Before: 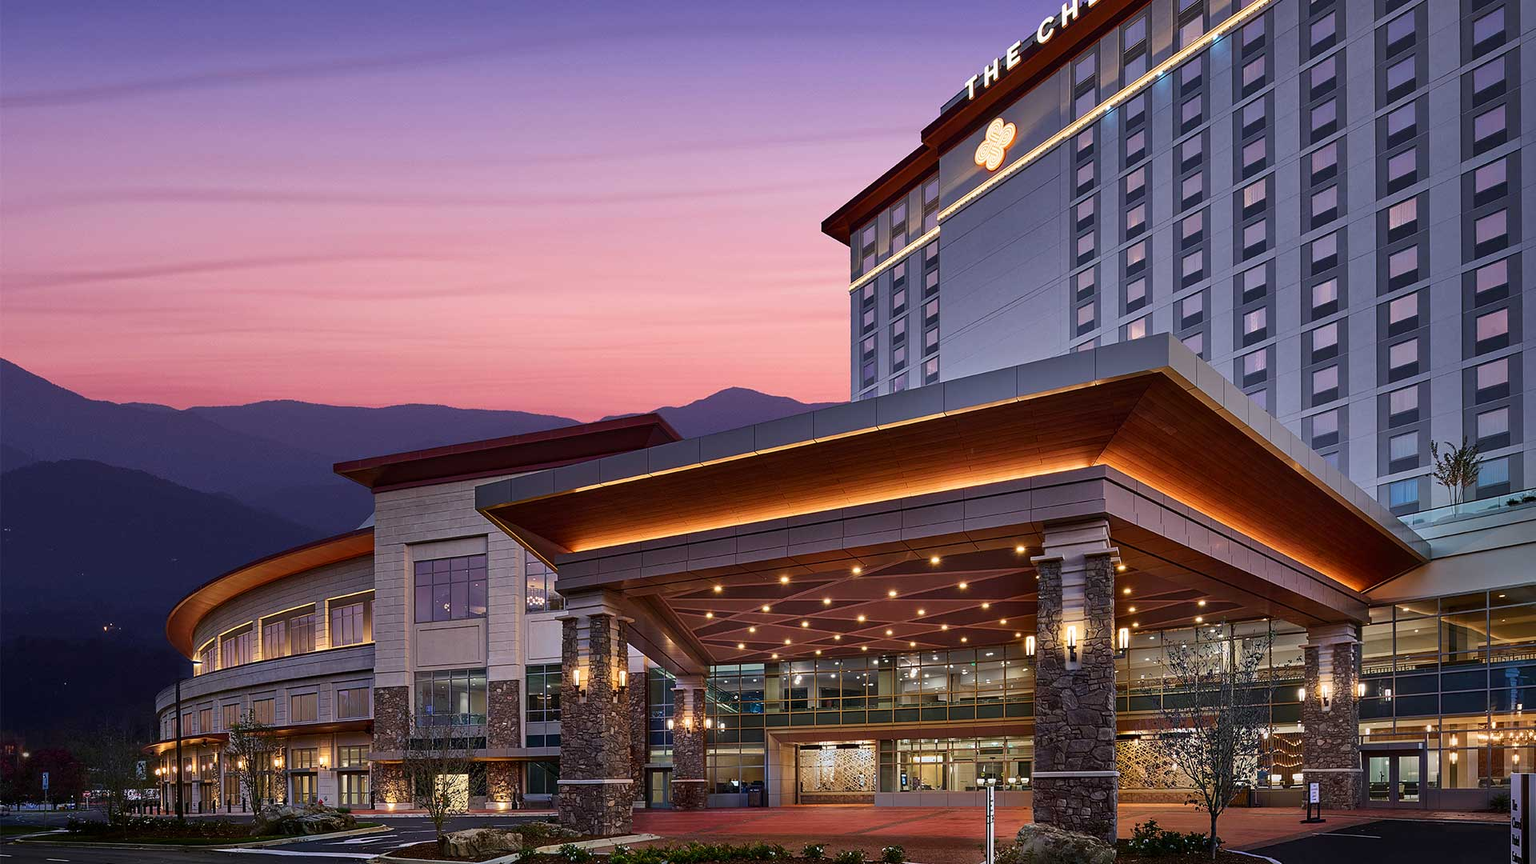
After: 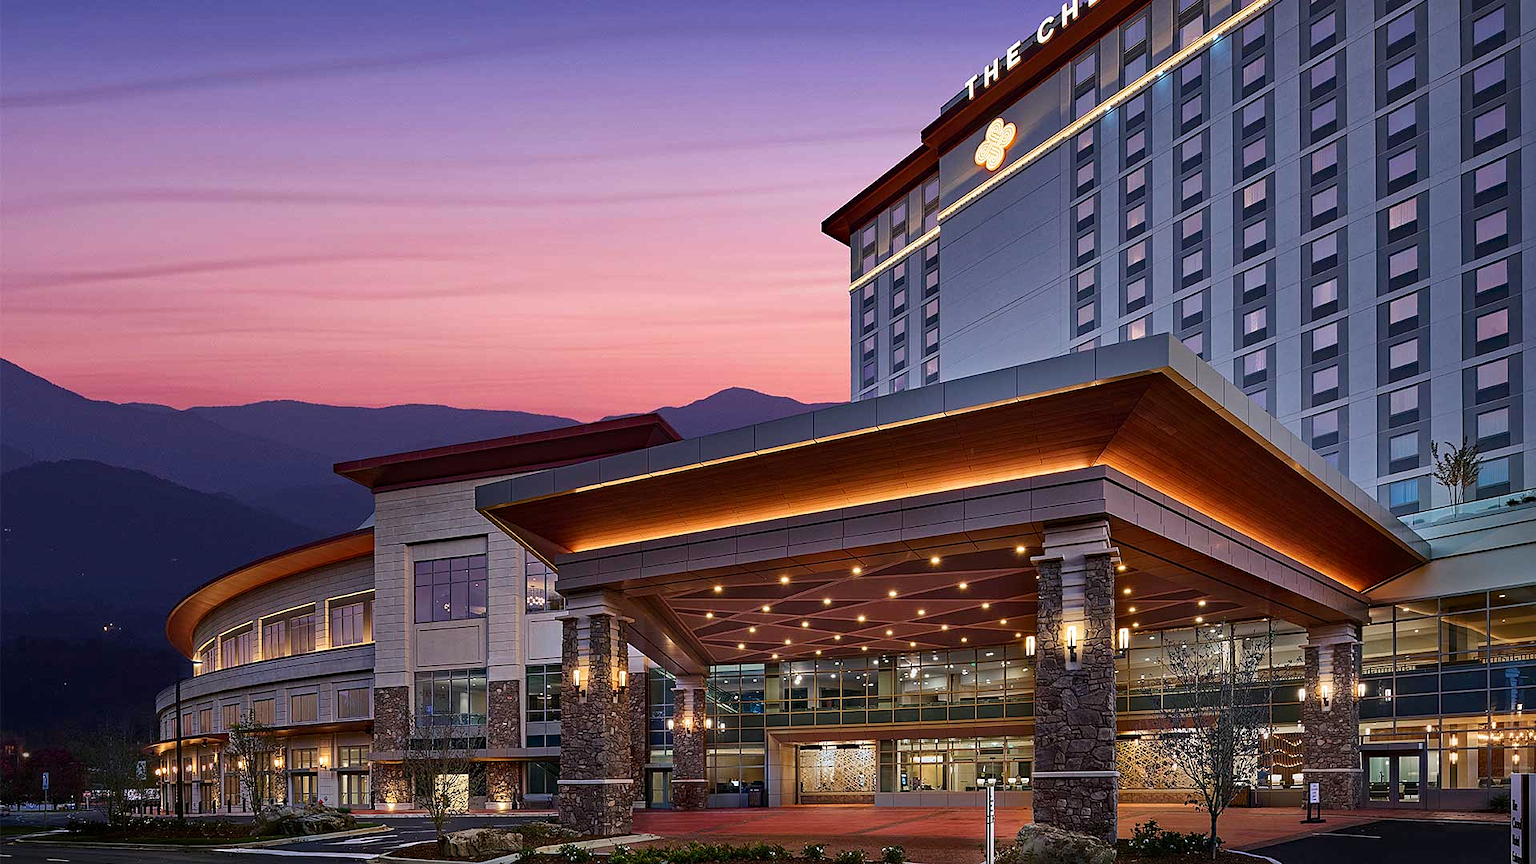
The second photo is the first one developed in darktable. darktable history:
sharpen: radius 1.228, amount 0.294, threshold 0.065
haze removal: adaptive false
